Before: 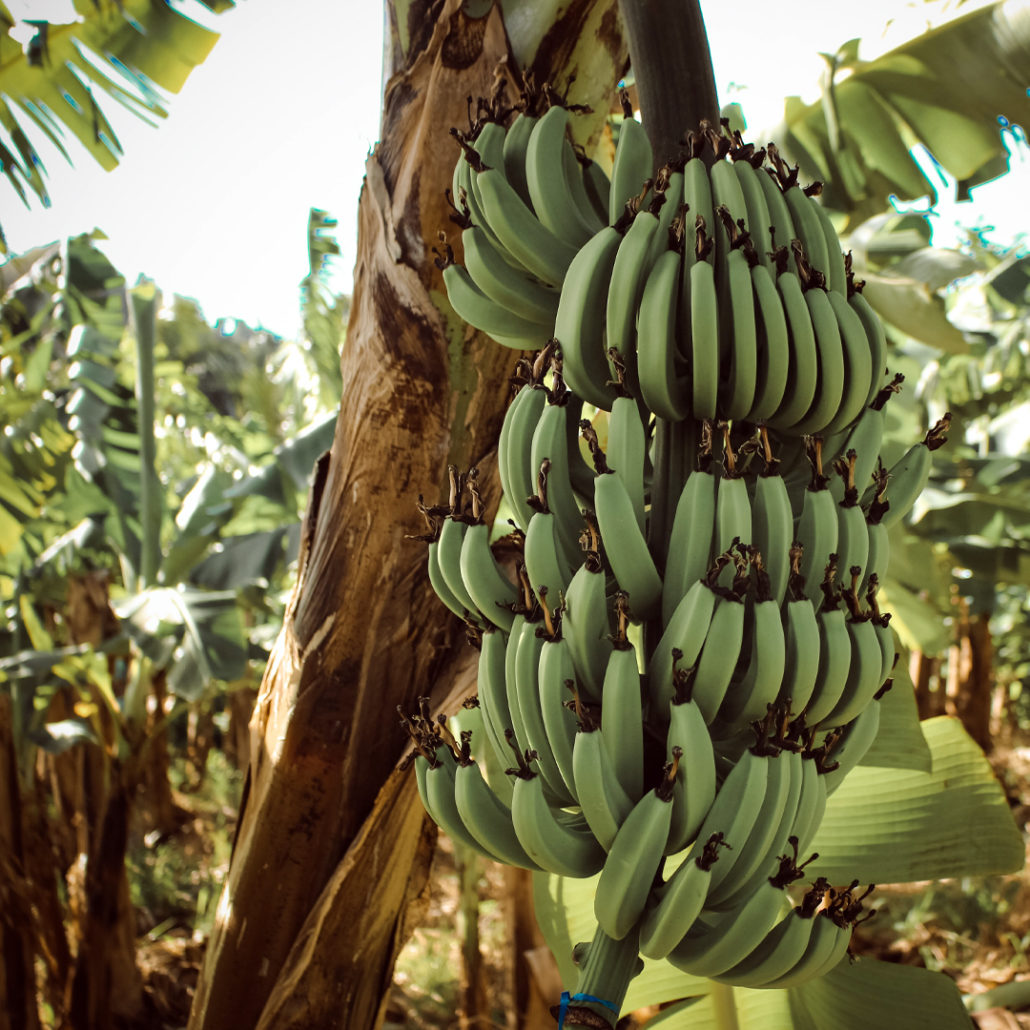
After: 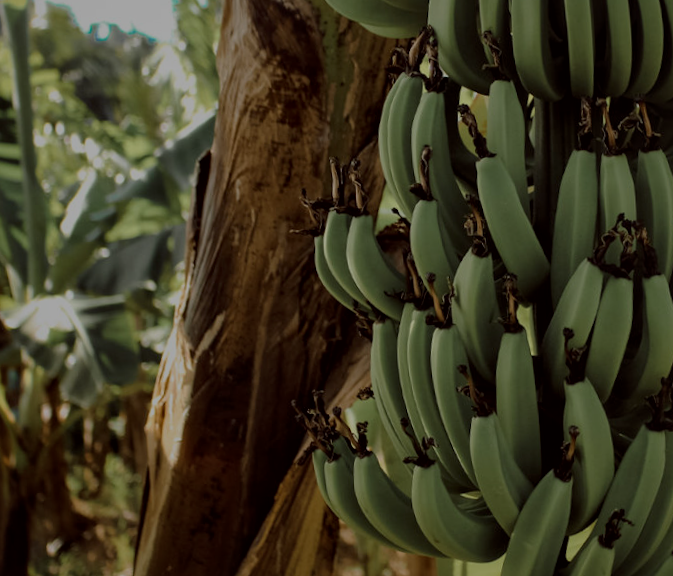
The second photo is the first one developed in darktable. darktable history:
exposure: exposure -1.468 EV, compensate highlight preservation false
rotate and perspective: rotation -3.18°, automatic cropping off
local contrast: mode bilateral grid, contrast 20, coarseness 50, detail 120%, midtone range 0.2
crop: left 13.312%, top 31.28%, right 24.627%, bottom 15.582%
